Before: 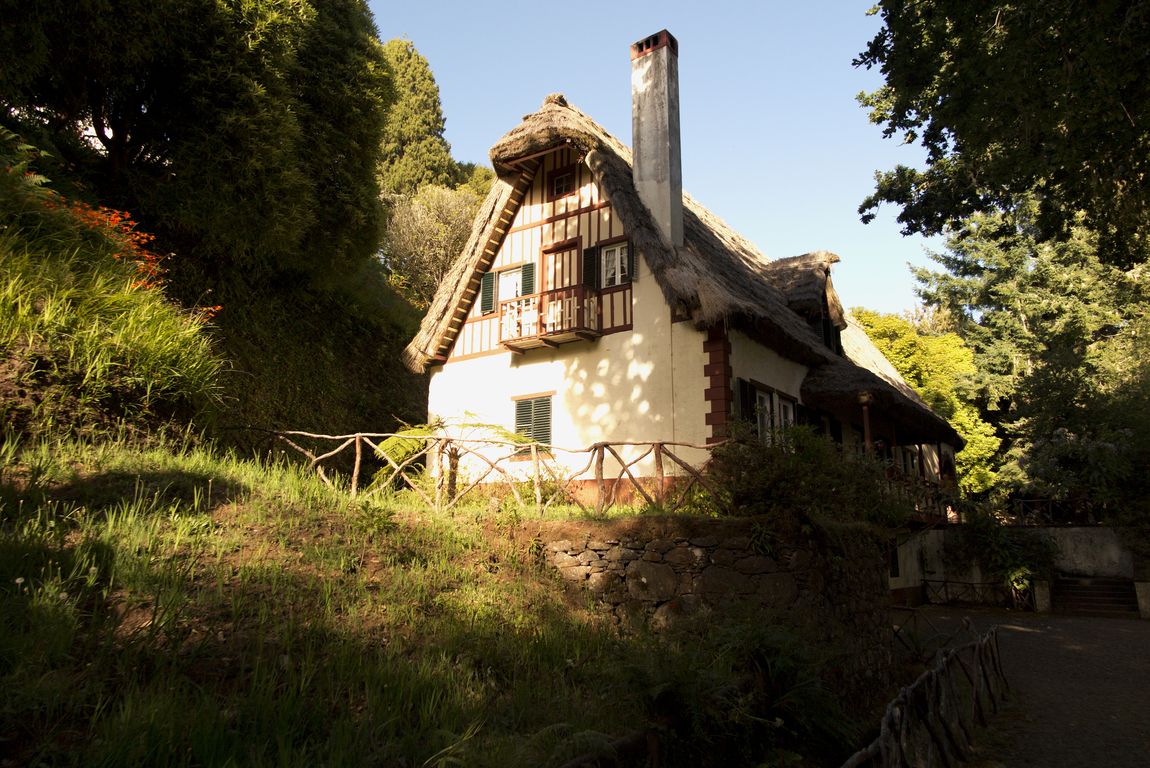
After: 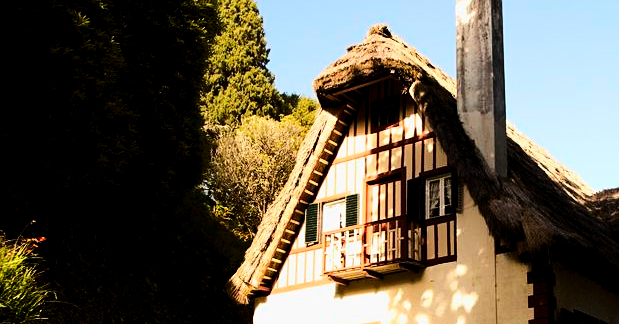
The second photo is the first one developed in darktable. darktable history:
tone curve: curves: ch0 [(0.029, 0) (0.134, 0.063) (0.249, 0.198) (0.378, 0.365) (0.499, 0.529) (1, 1)], color space Lab, linked channels, preserve colors none
contrast brightness saturation: contrast 0.21, brightness -0.11, saturation 0.21
white balance: red 1, blue 1
sharpen: amount 0.2
crop: left 15.306%, top 9.065%, right 30.789%, bottom 48.638%
